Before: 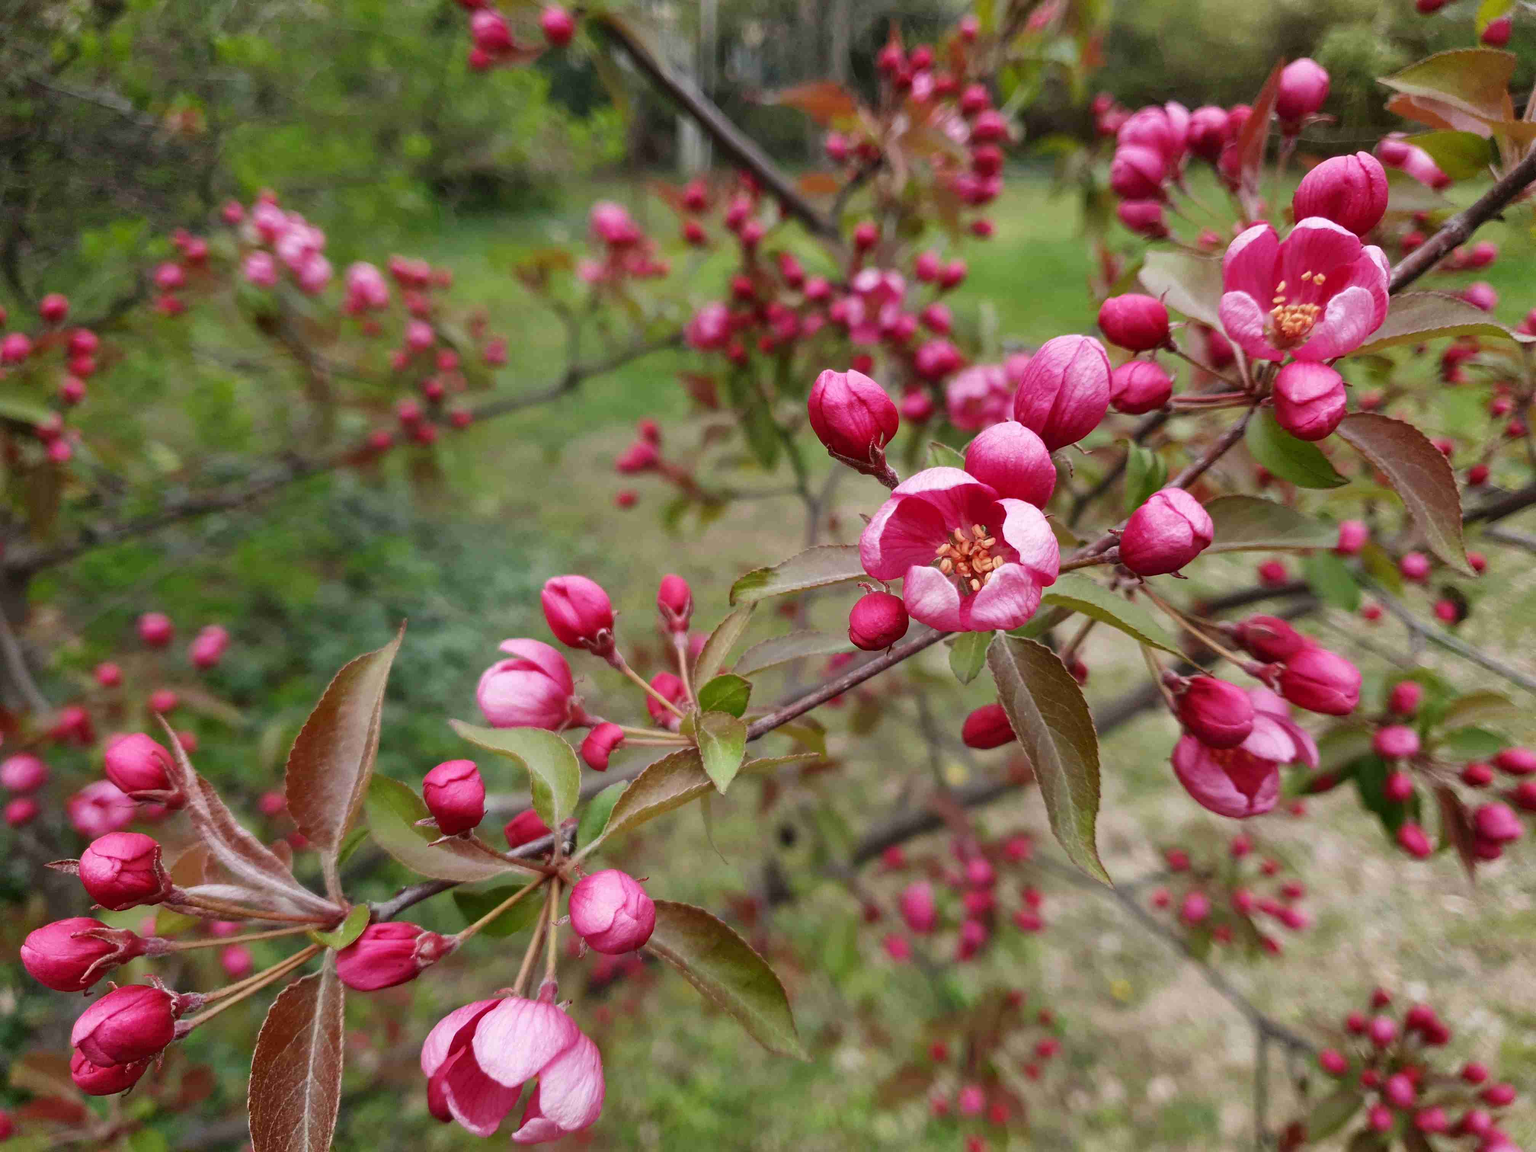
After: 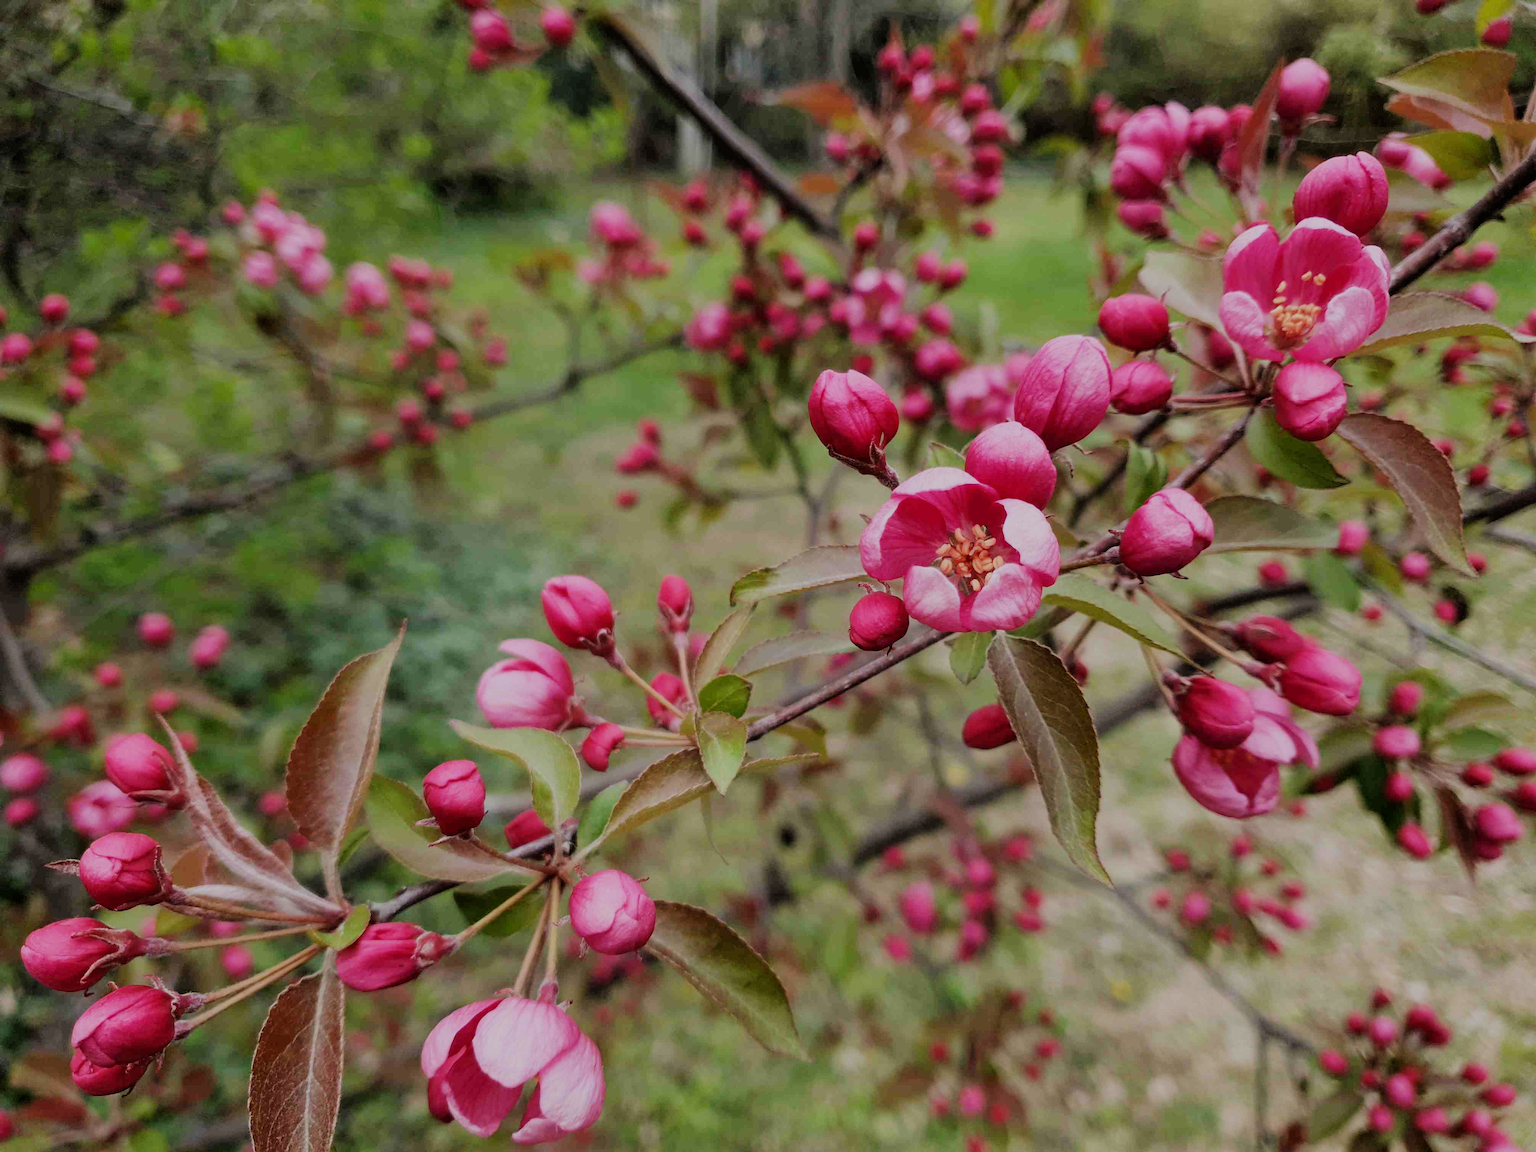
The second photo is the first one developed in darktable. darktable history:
filmic rgb: black relative exposure -6.05 EV, white relative exposure 6.98 EV, hardness 2.28
